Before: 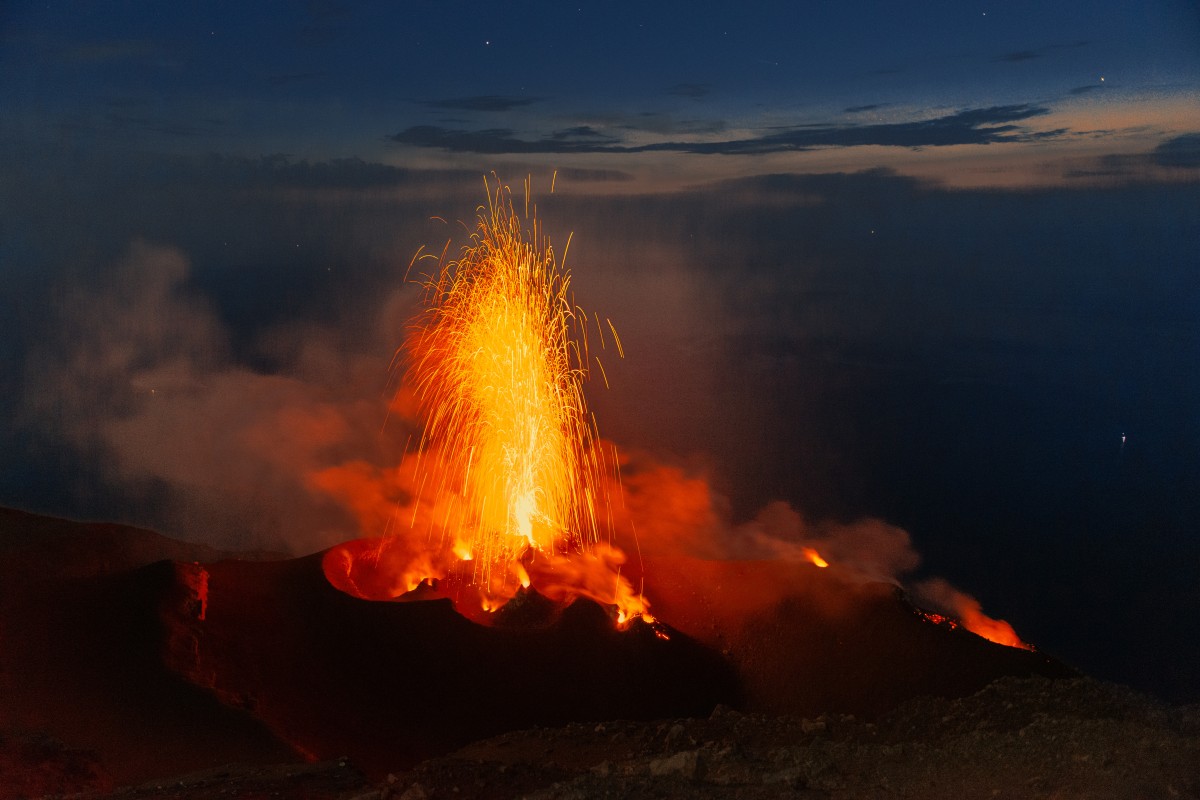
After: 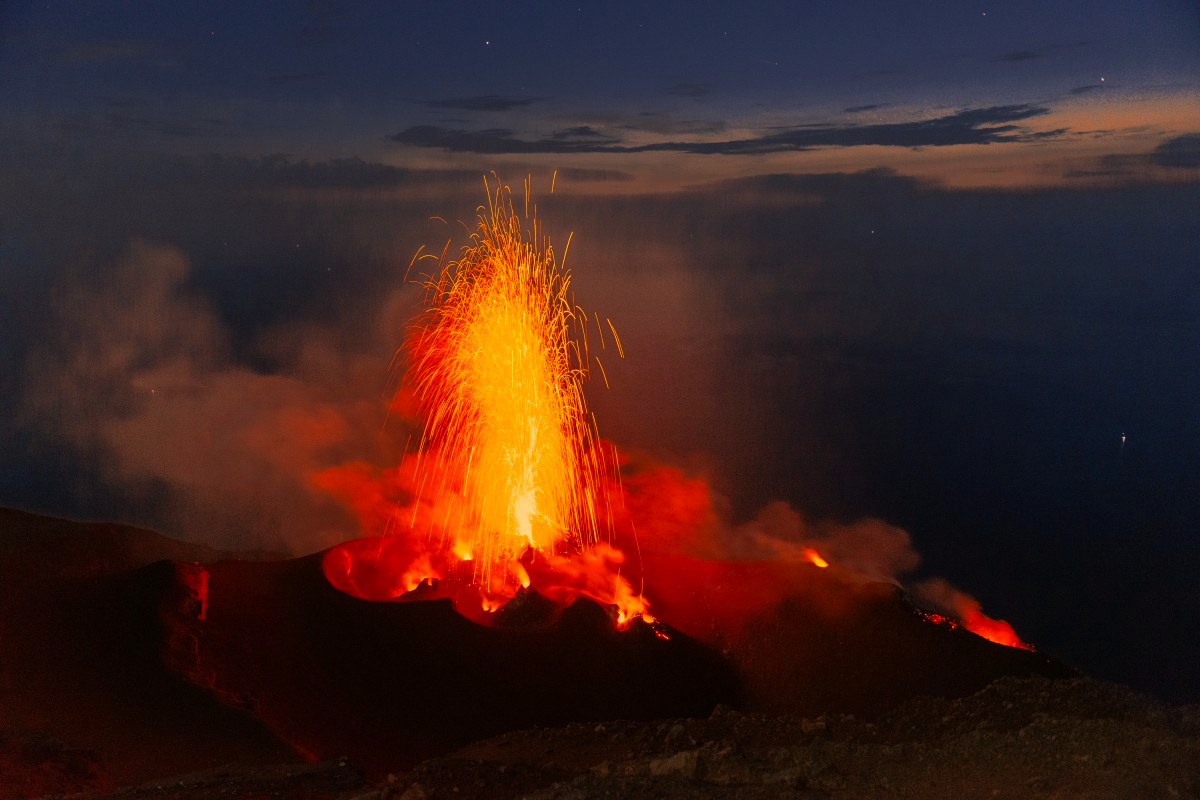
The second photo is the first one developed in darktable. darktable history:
color correction: highlights a* 21.16, highlights b* 19.61
